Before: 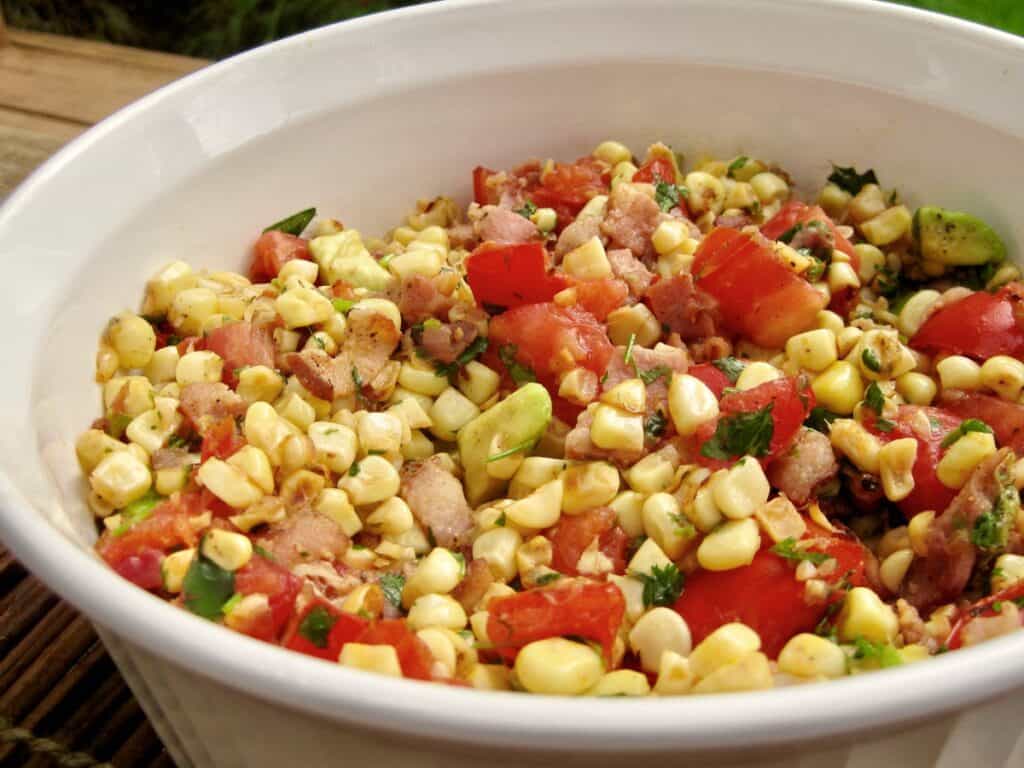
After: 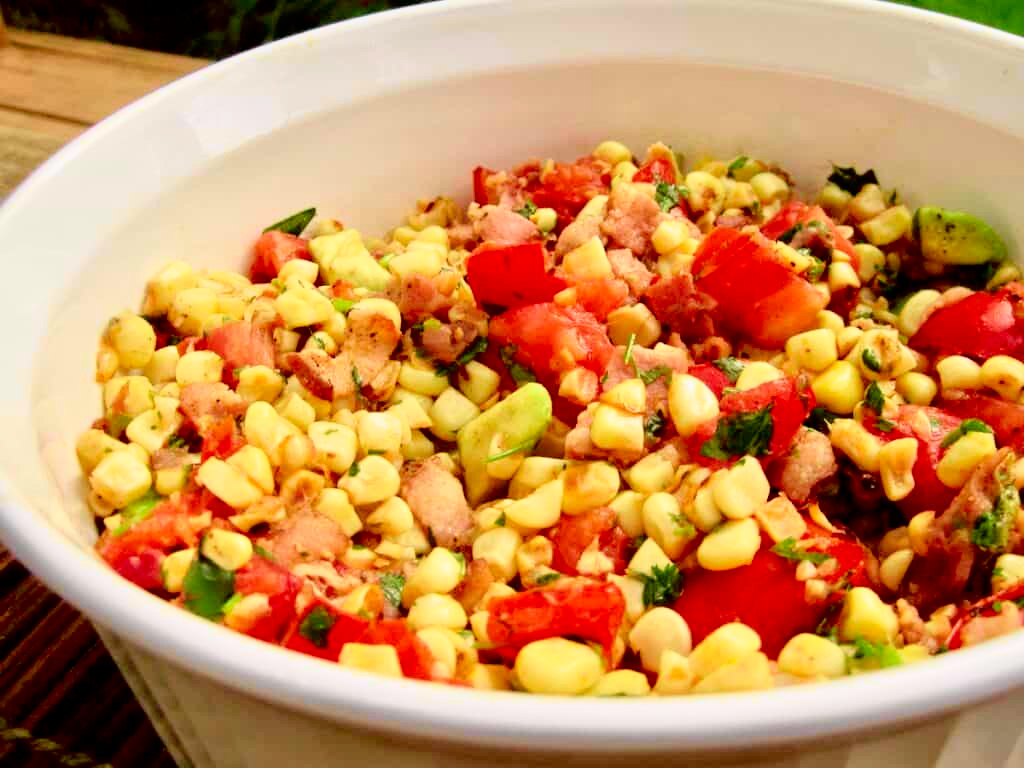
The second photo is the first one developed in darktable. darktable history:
exposure: black level correction 0.009, exposure 0.014 EV, compensate highlight preservation false
tone curve: curves: ch0 [(0, 0) (0.062, 0.023) (0.168, 0.142) (0.359, 0.419) (0.469, 0.544) (0.634, 0.722) (0.839, 0.909) (0.998, 0.978)]; ch1 [(0, 0) (0.437, 0.408) (0.472, 0.47) (0.502, 0.504) (0.527, 0.546) (0.568, 0.619) (0.608, 0.665) (0.669, 0.748) (0.859, 0.899) (1, 1)]; ch2 [(0, 0) (0.33, 0.301) (0.421, 0.443) (0.473, 0.498) (0.509, 0.5) (0.535, 0.564) (0.575, 0.625) (0.608, 0.667) (1, 1)], color space Lab, independent channels, preserve colors none
